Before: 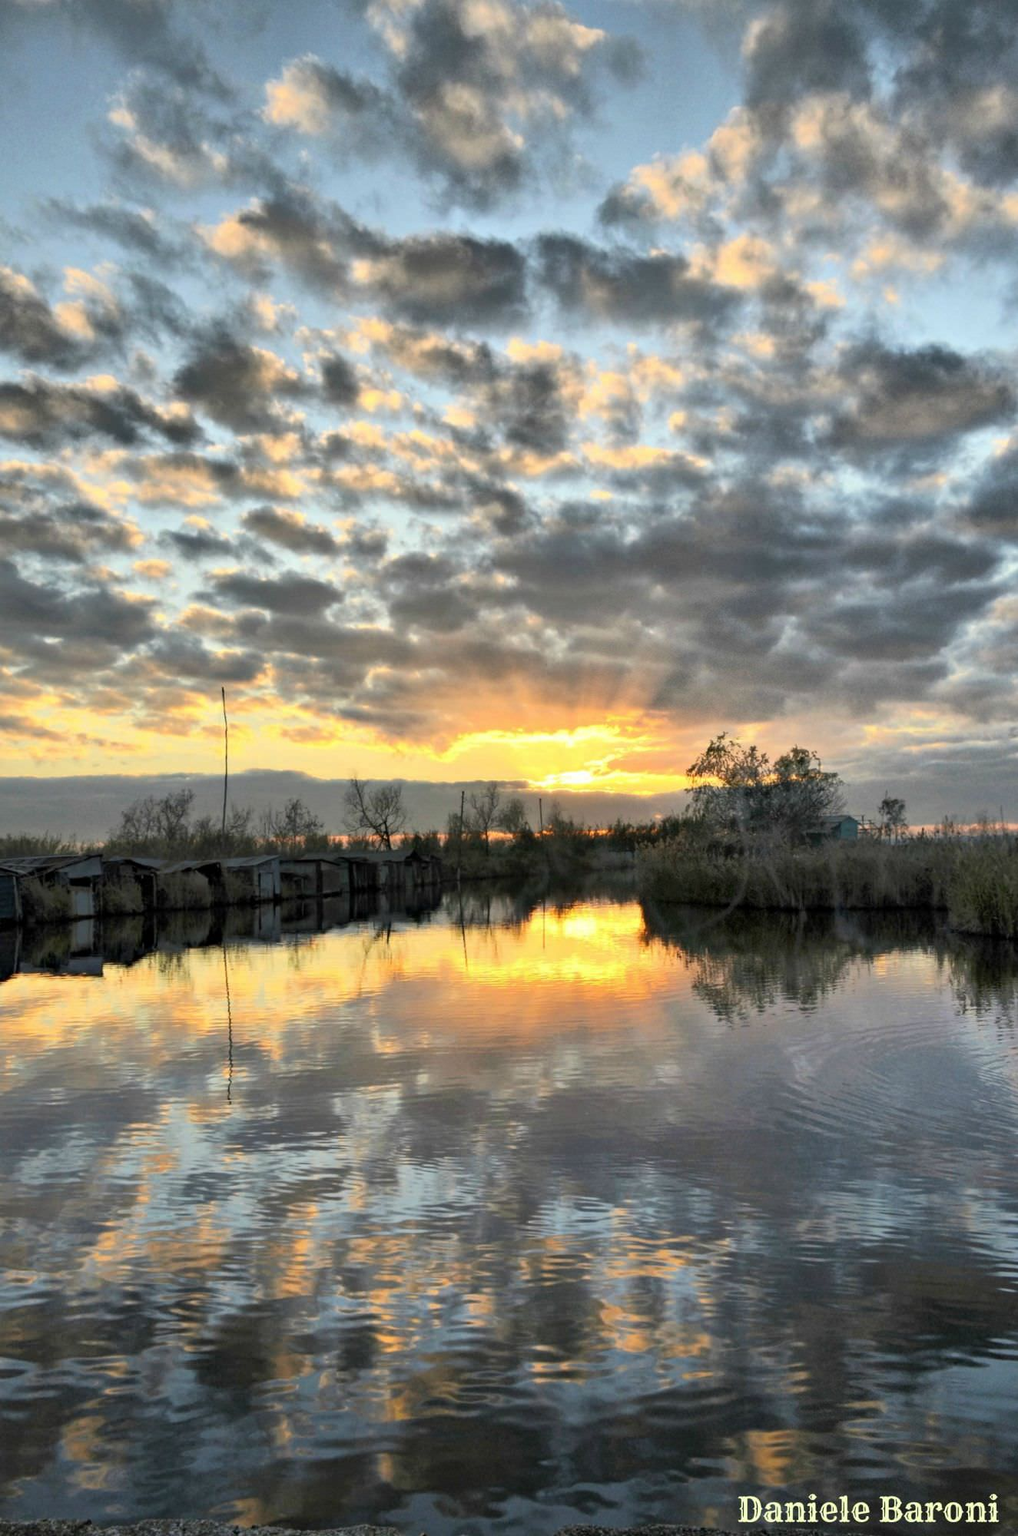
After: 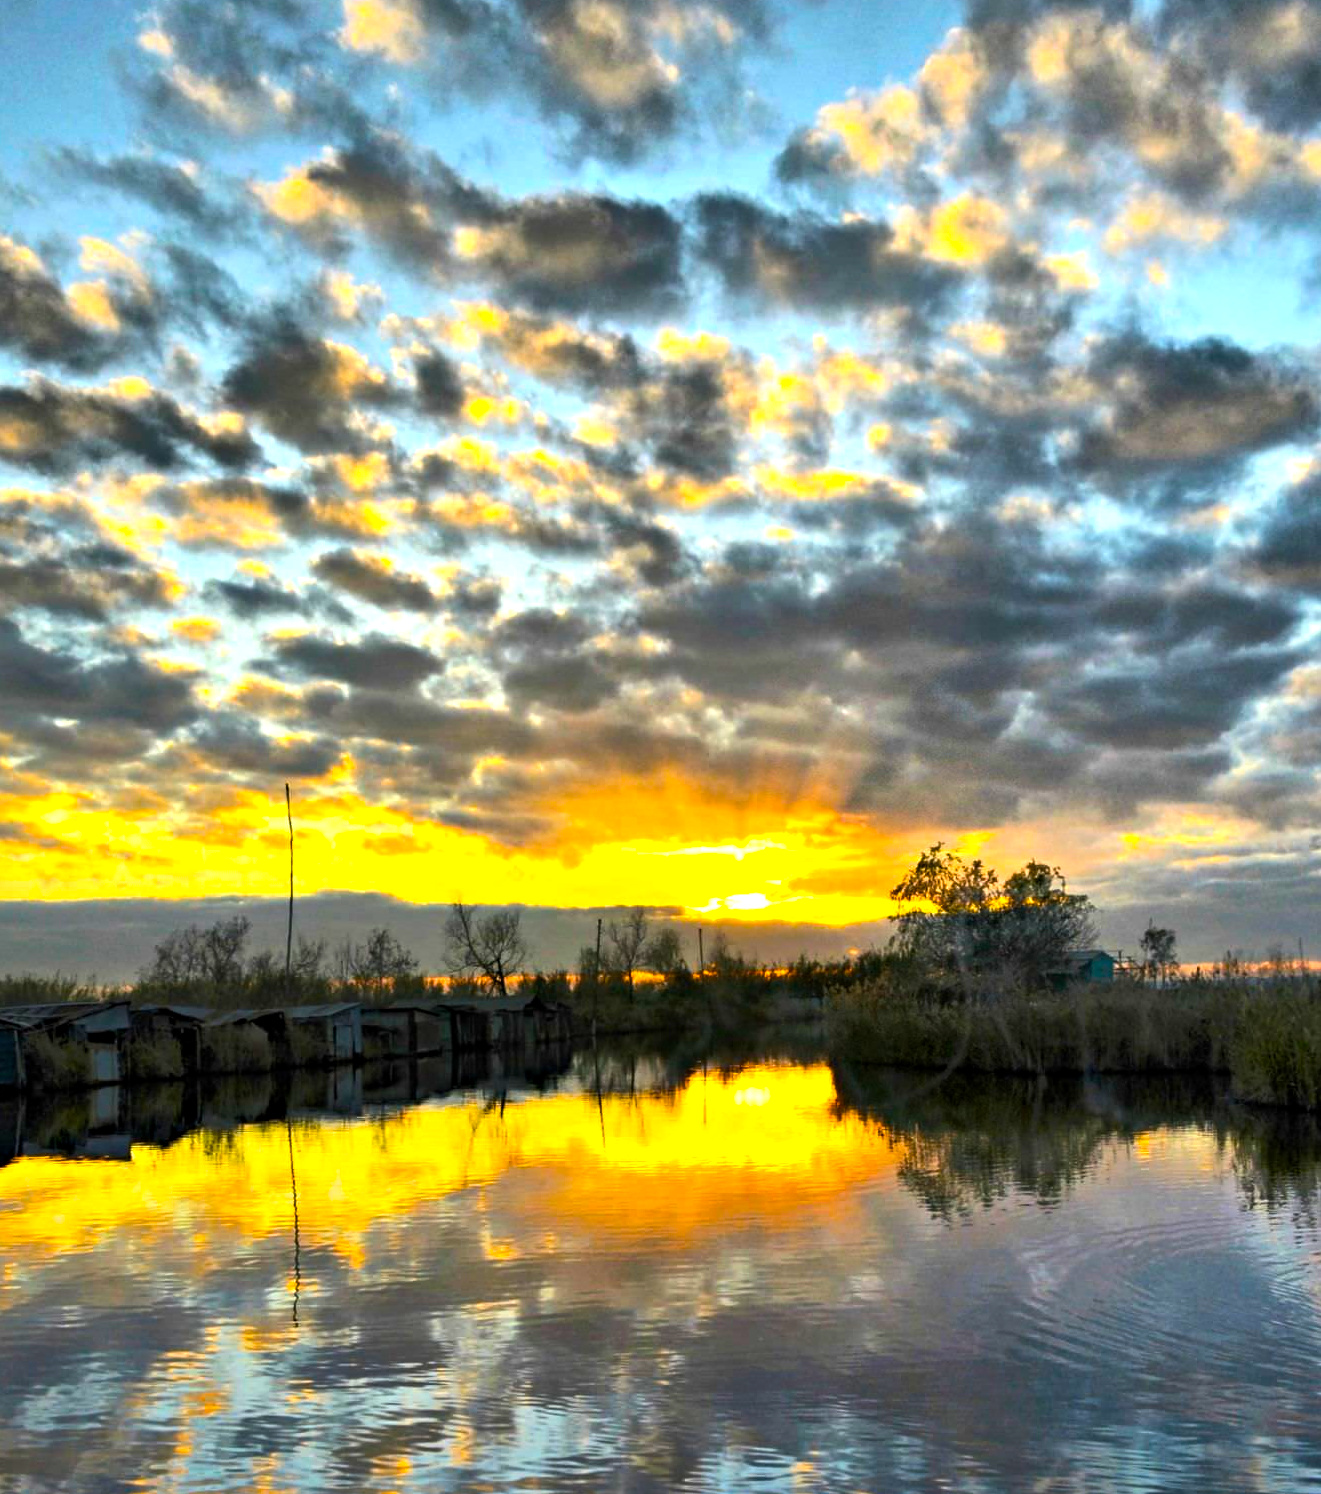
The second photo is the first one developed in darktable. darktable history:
color balance rgb: linear chroma grading › global chroma 14.409%, perceptual saturation grading › global saturation 37.137%, perceptual brilliance grading › global brilliance 14.386%, perceptual brilliance grading › shadows -35.569%, global vibrance 43.256%
crop: left 0.295%, top 5.551%, bottom 19.734%
contrast equalizer: octaves 7, y [[0.5, 0.504, 0.515, 0.527, 0.535, 0.534], [0.5 ×6], [0.491, 0.387, 0.179, 0.068, 0.068, 0.068], [0 ×5, 0.023], [0 ×6]]
